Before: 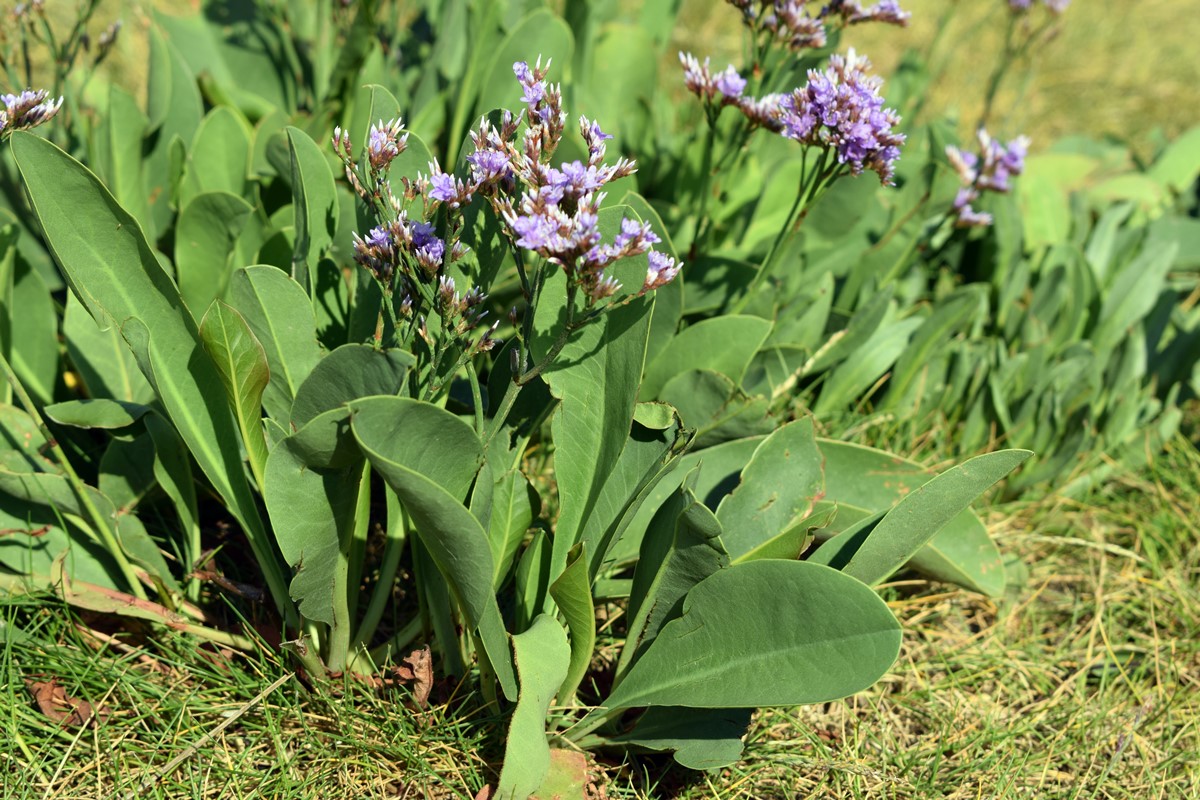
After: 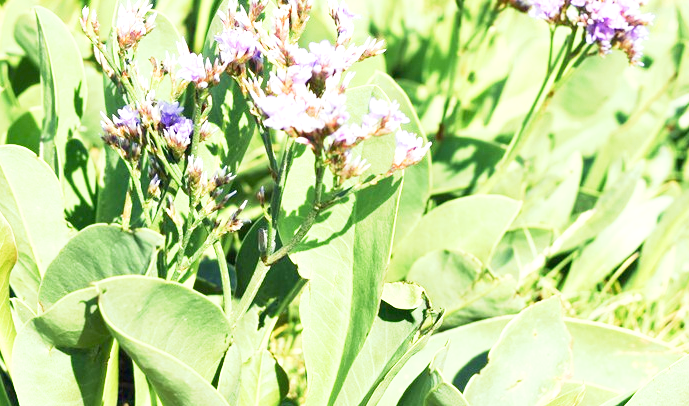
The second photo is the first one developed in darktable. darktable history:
exposure: black level correction 0, exposure 1.99 EV, compensate highlight preservation false
crop: left 21.002%, top 15.115%, right 21.52%, bottom 34.03%
base curve: curves: ch0 [(0, 0) (0.088, 0.125) (0.176, 0.251) (0.354, 0.501) (0.613, 0.749) (1, 0.877)], preserve colors none
